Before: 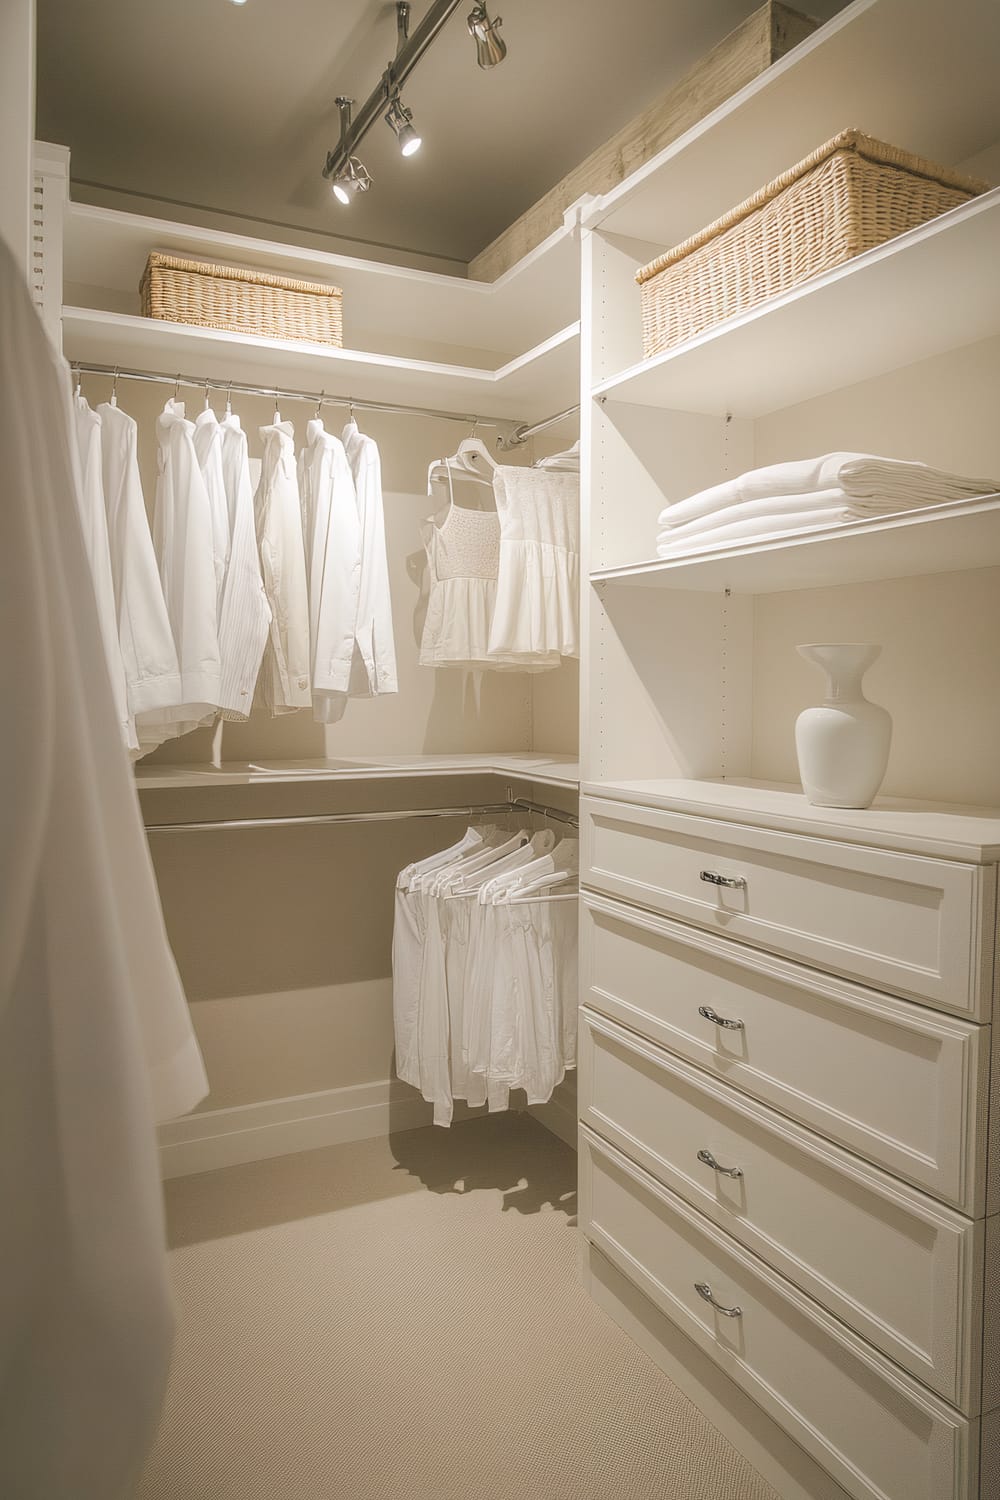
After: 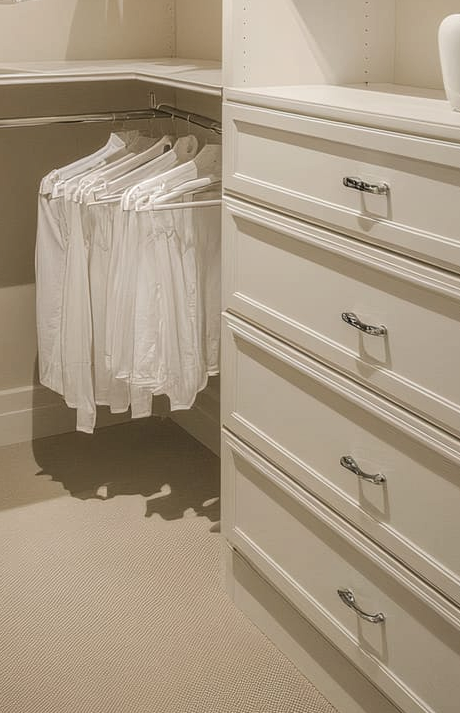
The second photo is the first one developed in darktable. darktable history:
local contrast: detail 130%
crop: left 35.786%, top 46.28%, right 18.165%, bottom 6.142%
